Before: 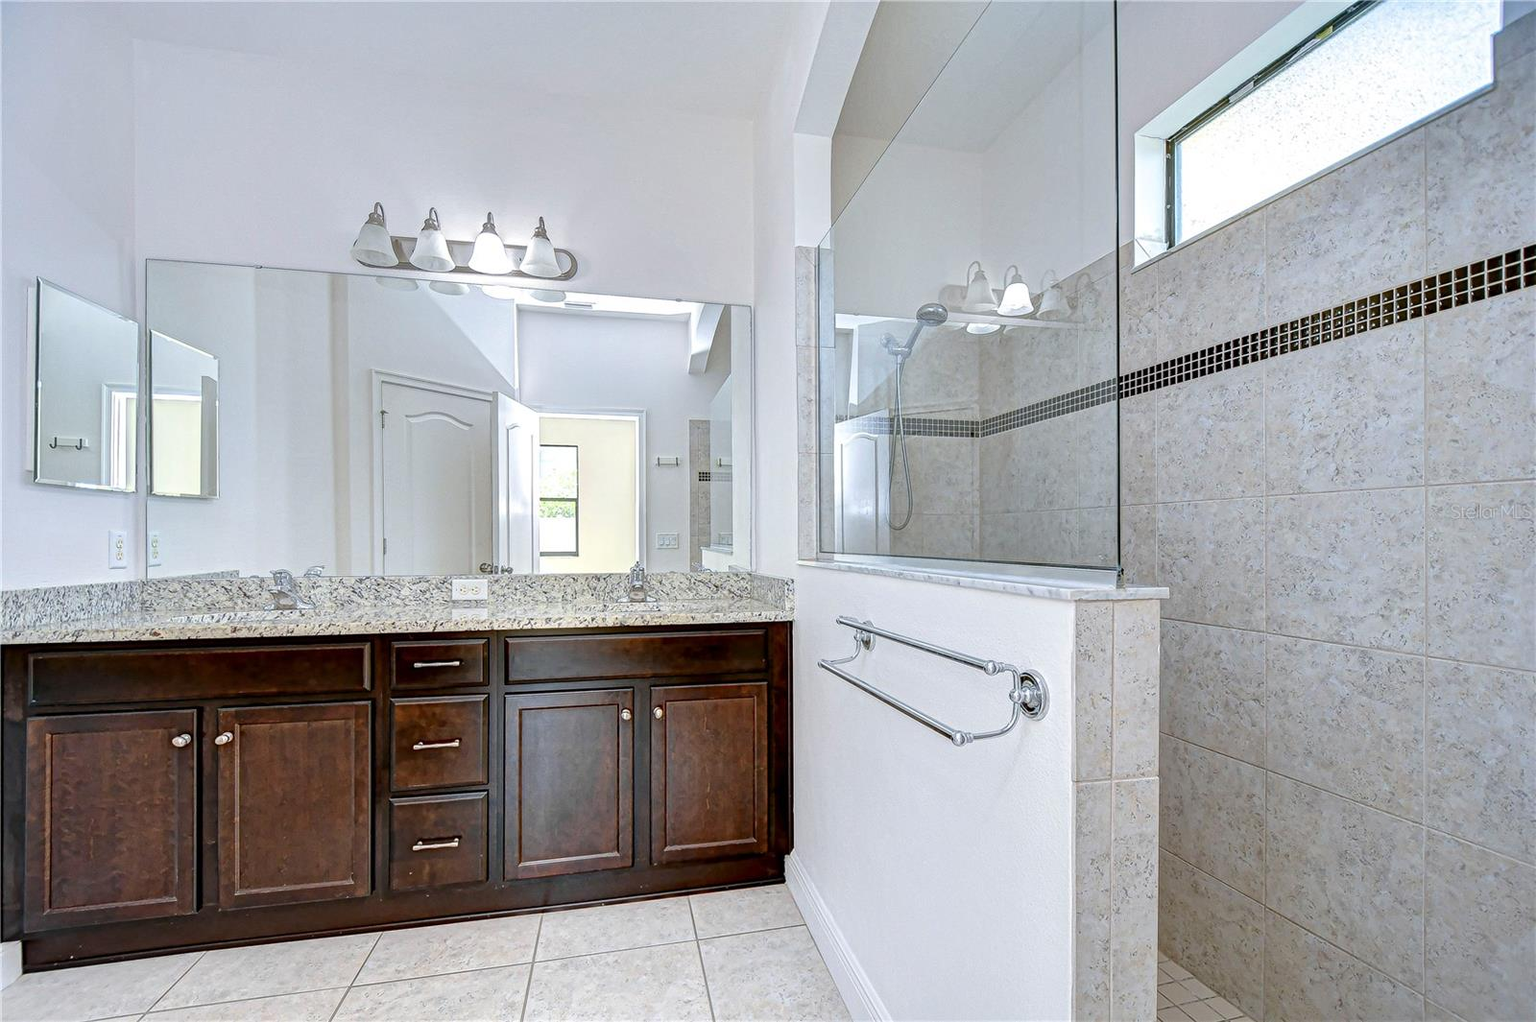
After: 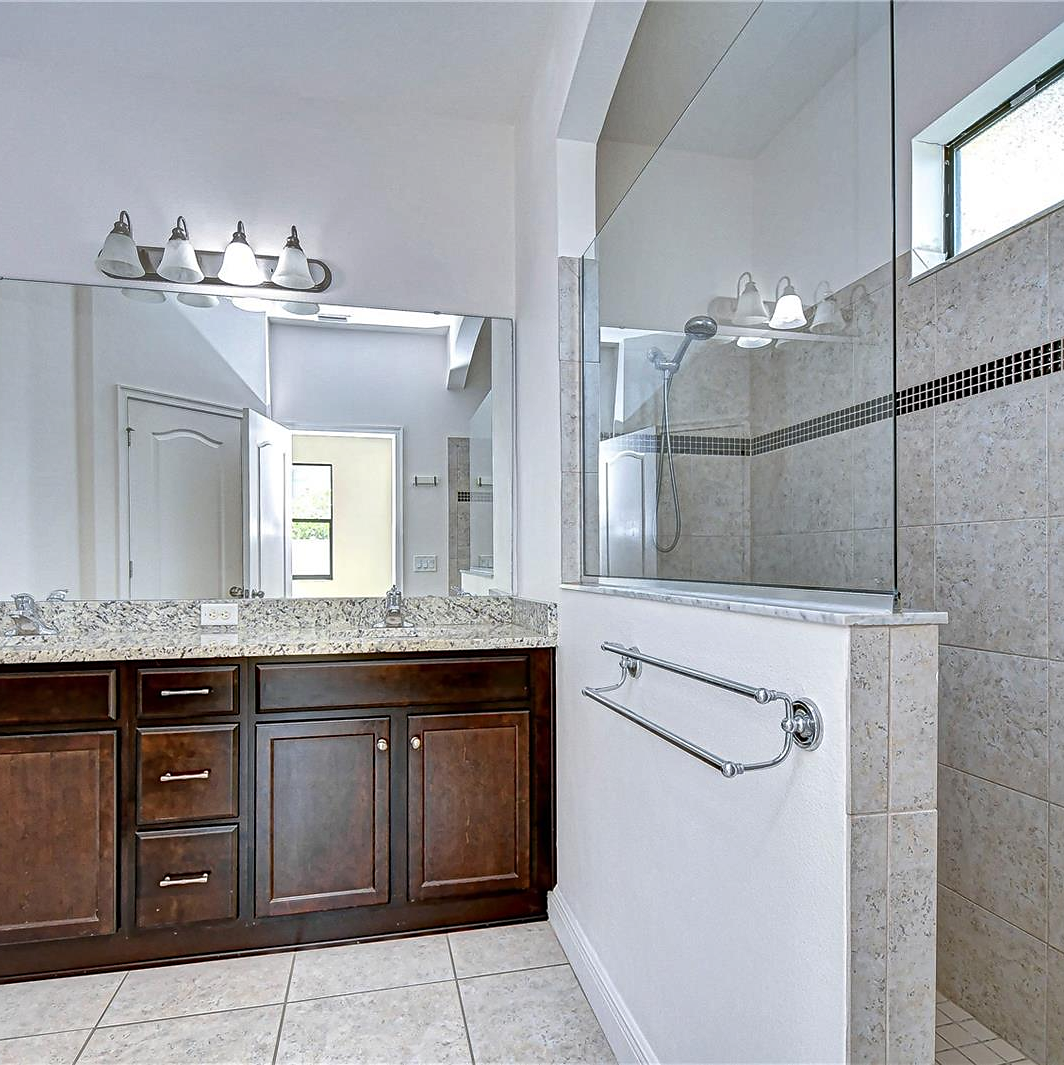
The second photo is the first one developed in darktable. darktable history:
sharpen: radius 1.559, amount 0.373, threshold 1.271
crop: left 16.899%, right 16.556%
shadows and highlights: shadows 60, soften with gaussian
